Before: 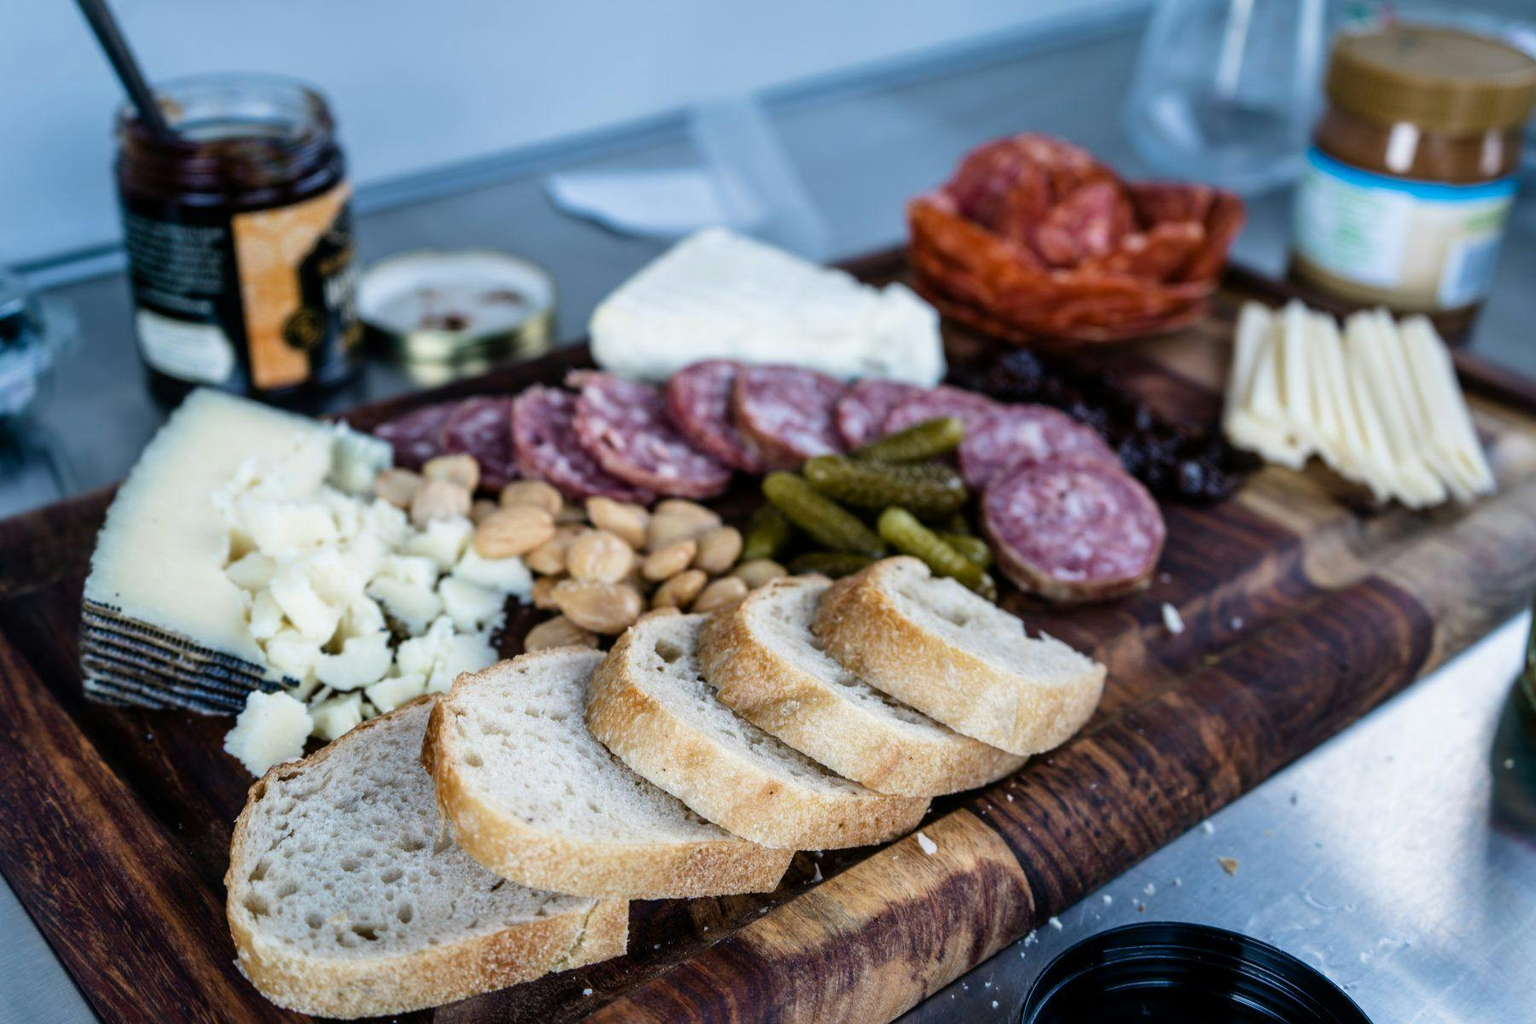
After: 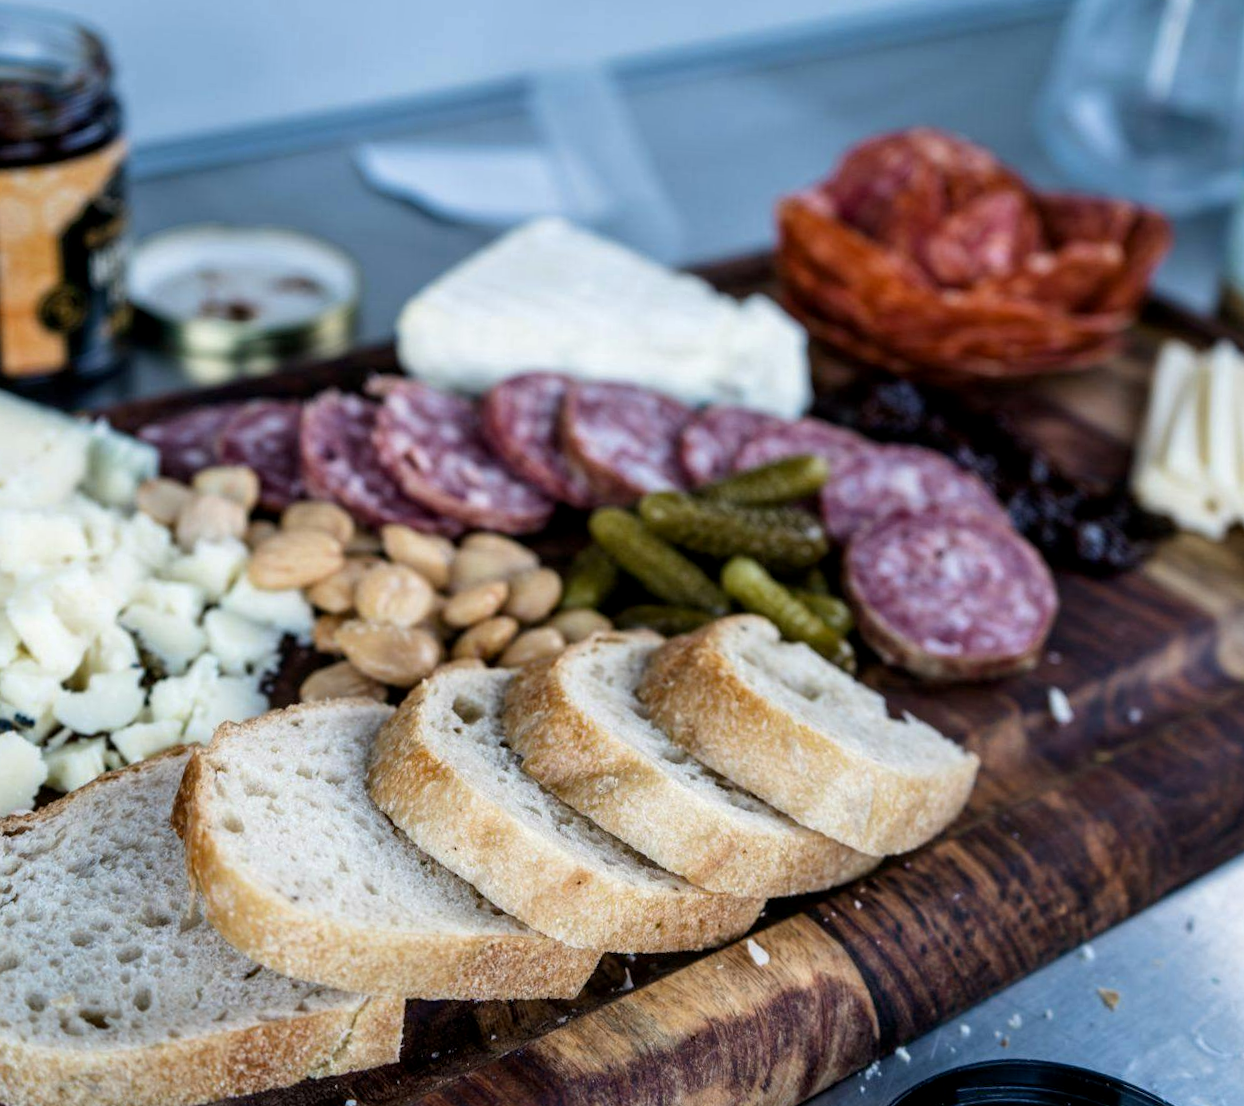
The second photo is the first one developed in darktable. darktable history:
local contrast: highlights 100%, shadows 100%, detail 120%, midtone range 0.2
crop and rotate: angle -3.27°, left 14.277%, top 0.028%, right 10.766%, bottom 0.028%
